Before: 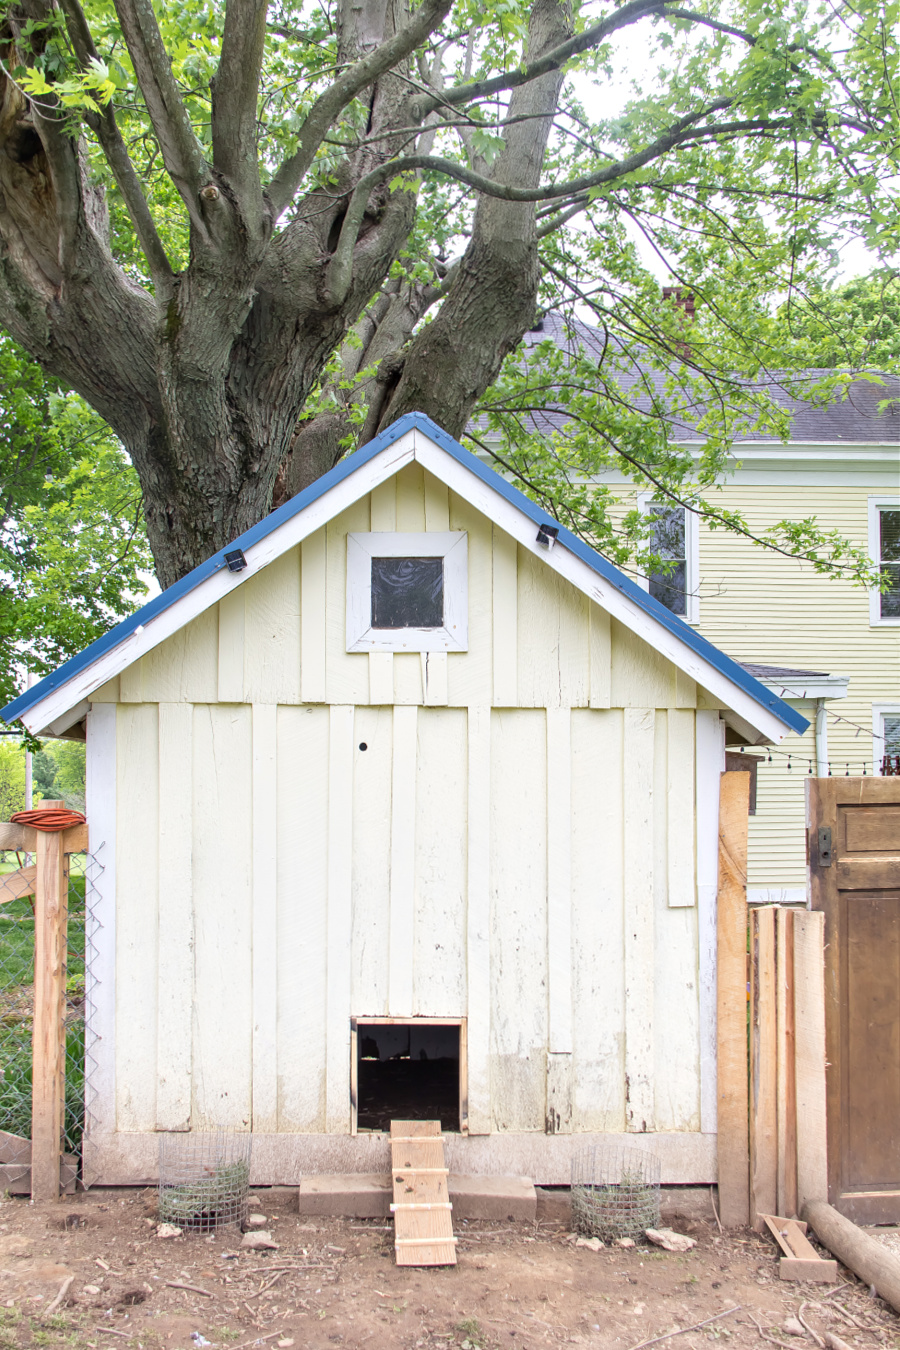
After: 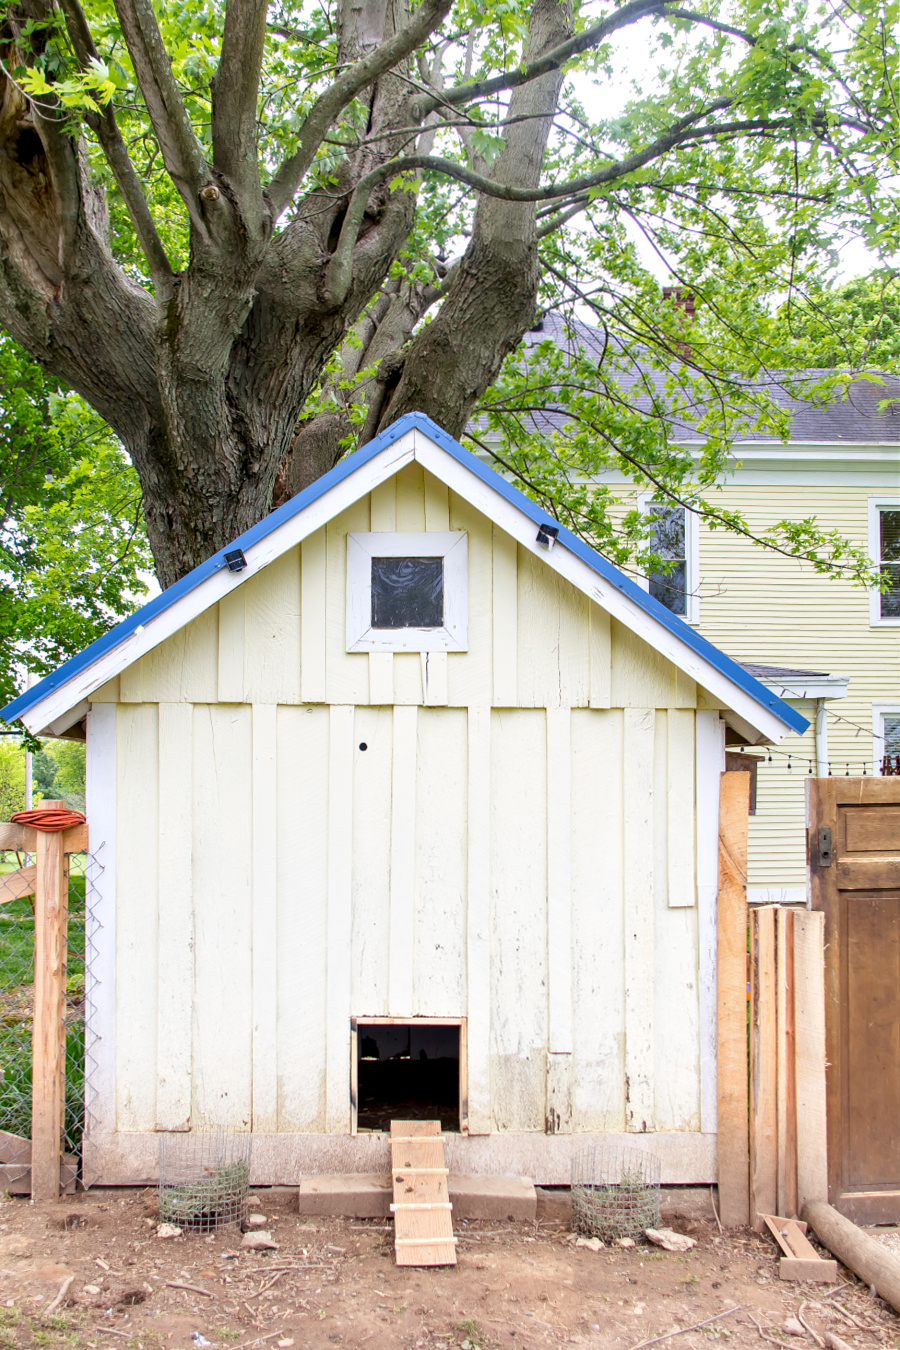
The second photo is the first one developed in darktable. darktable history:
tone curve: curves: ch0 [(0, 0) (0.003, 0.003) (0.011, 0.011) (0.025, 0.025) (0.044, 0.045) (0.069, 0.07) (0.1, 0.101) (0.136, 0.138) (0.177, 0.18) (0.224, 0.228) (0.277, 0.281) (0.335, 0.34) (0.399, 0.405) (0.468, 0.475) (0.543, 0.551) (0.623, 0.633) (0.709, 0.72) (0.801, 0.813) (0.898, 0.907) (1, 1)], preserve colors none
color look up table: target L [76.38, 68.69, 52.03, 35.59, 100, 67.66, 63.74, 59.26, 50.82, 42.44, 29.96, 54.87, 53.08, 24.43, 29.17, 85.7, 76.09, 66.35, 65.48, 52.17, 48.24, 47.88, 26.51, 7.849, 0 ×25], target a [-1.891, -22.84, -44.54, -16.6, 0, 12.64, 17.3, 33.66, 51.3, 56.81, 16.29, 6.369, 47.97, 26.49, 28.11, -1.072, -1.845, -26.84, -2.246, -11.73, -2.09, -3.47, -2.472, -1.266, 0 ×25], target b [70.12, 57.7, 35.48, 25.82, 0.002, 65.28, 11.79, 54.5, 15.32, 32.76, 18.07, -33.37, -19.02, -29.33, -72.4, -2.613, -4.498, -13.87, -5.124, -44.27, -5.089, -37.84, -5.581, -1.88, 0 ×25], num patches 24
